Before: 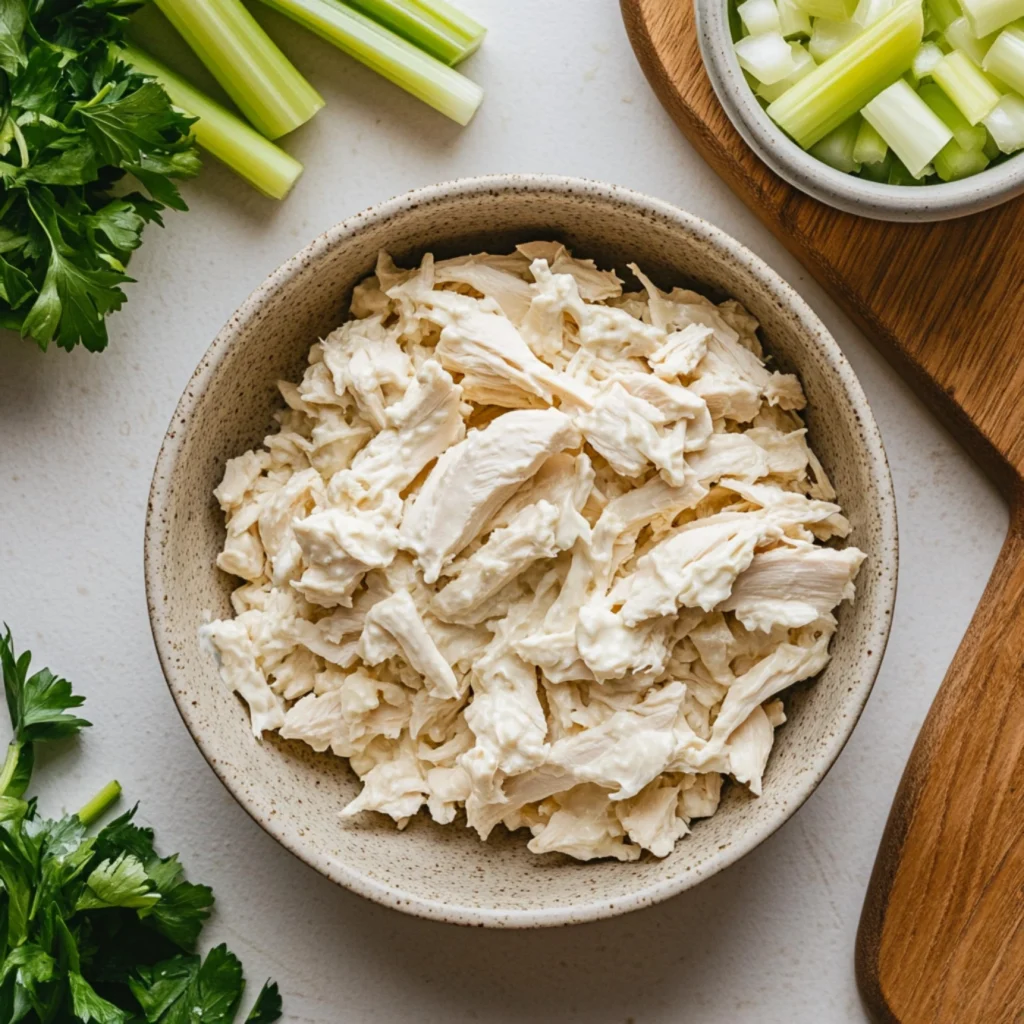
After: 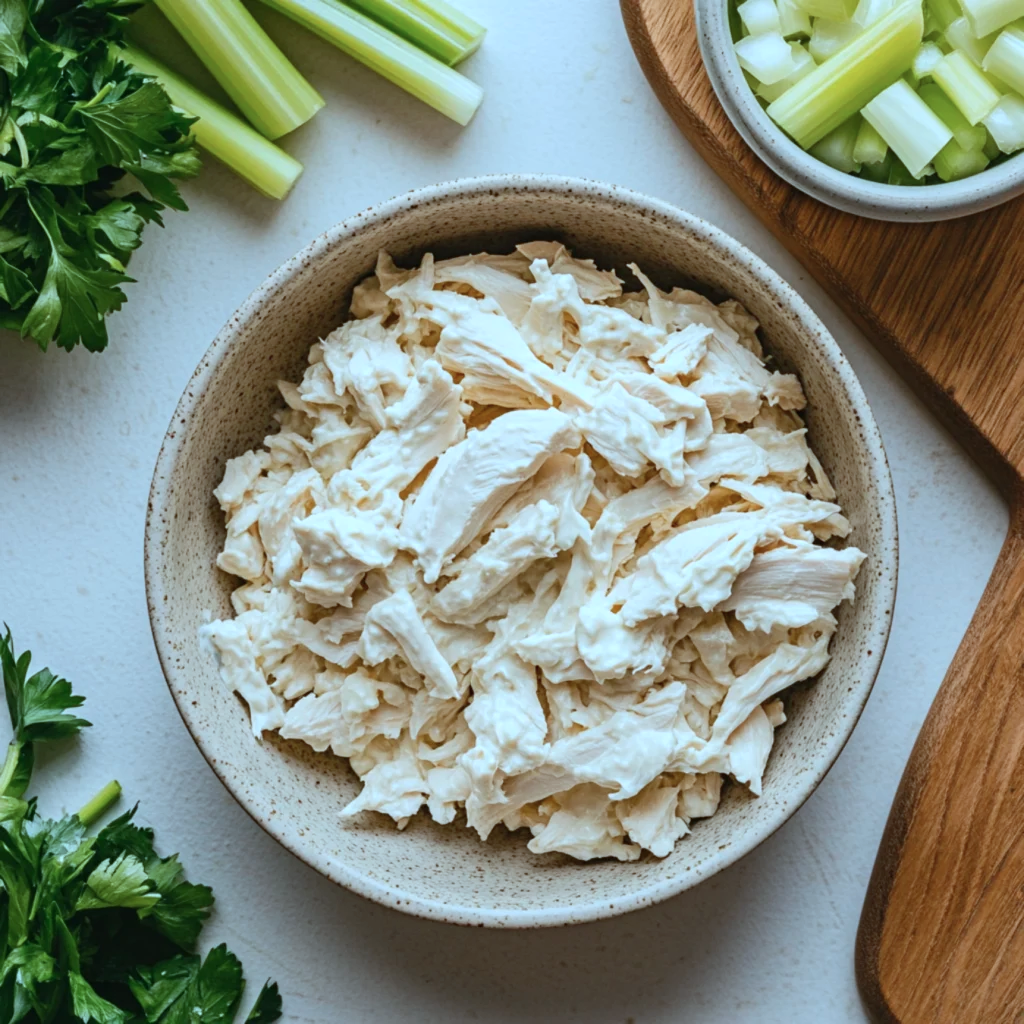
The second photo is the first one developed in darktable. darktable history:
color correction: highlights a* -10.49, highlights b* -19.26
